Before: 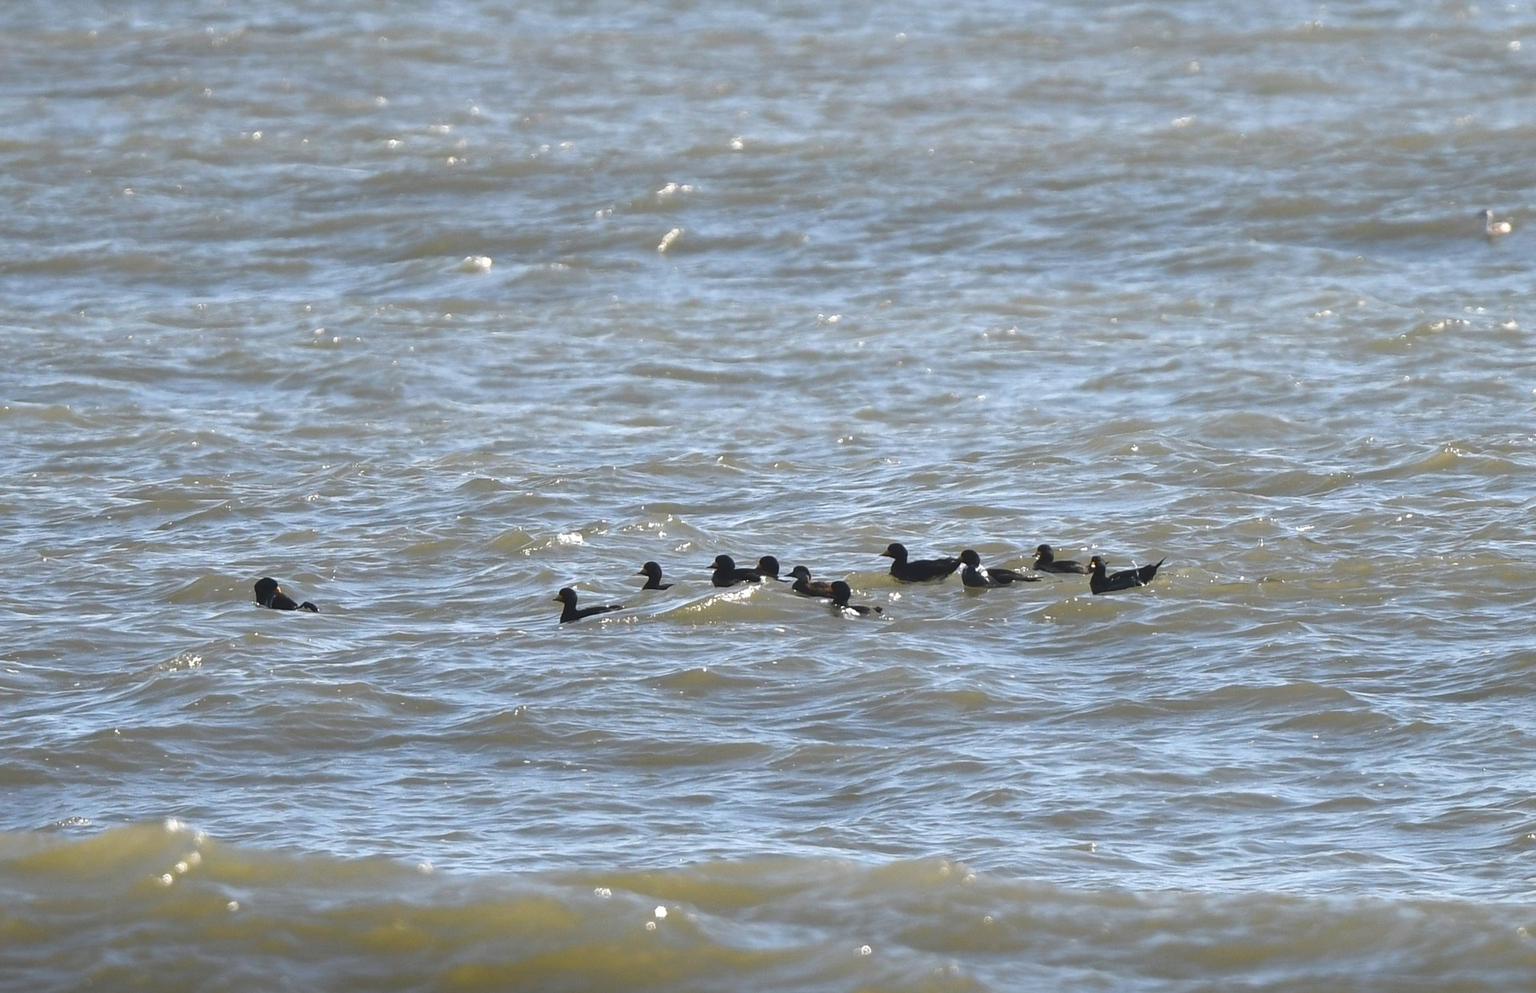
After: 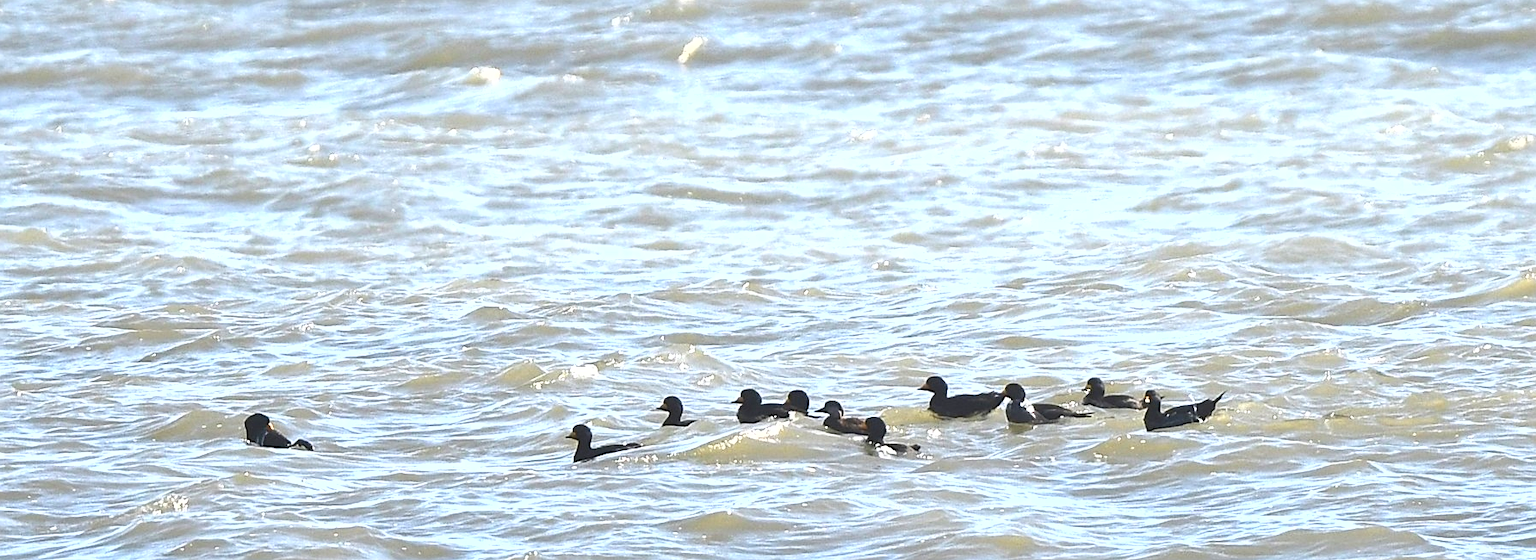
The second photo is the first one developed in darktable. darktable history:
exposure: black level correction 0.001, exposure 1.118 EV, compensate highlight preservation false
contrast brightness saturation: contrast 0.051, brightness 0.056, saturation 0.009
sharpen: on, module defaults
crop: left 1.805%, top 19.562%, right 5.236%, bottom 27.964%
shadows and highlights: shadows 36.85, highlights -27.17, soften with gaussian
